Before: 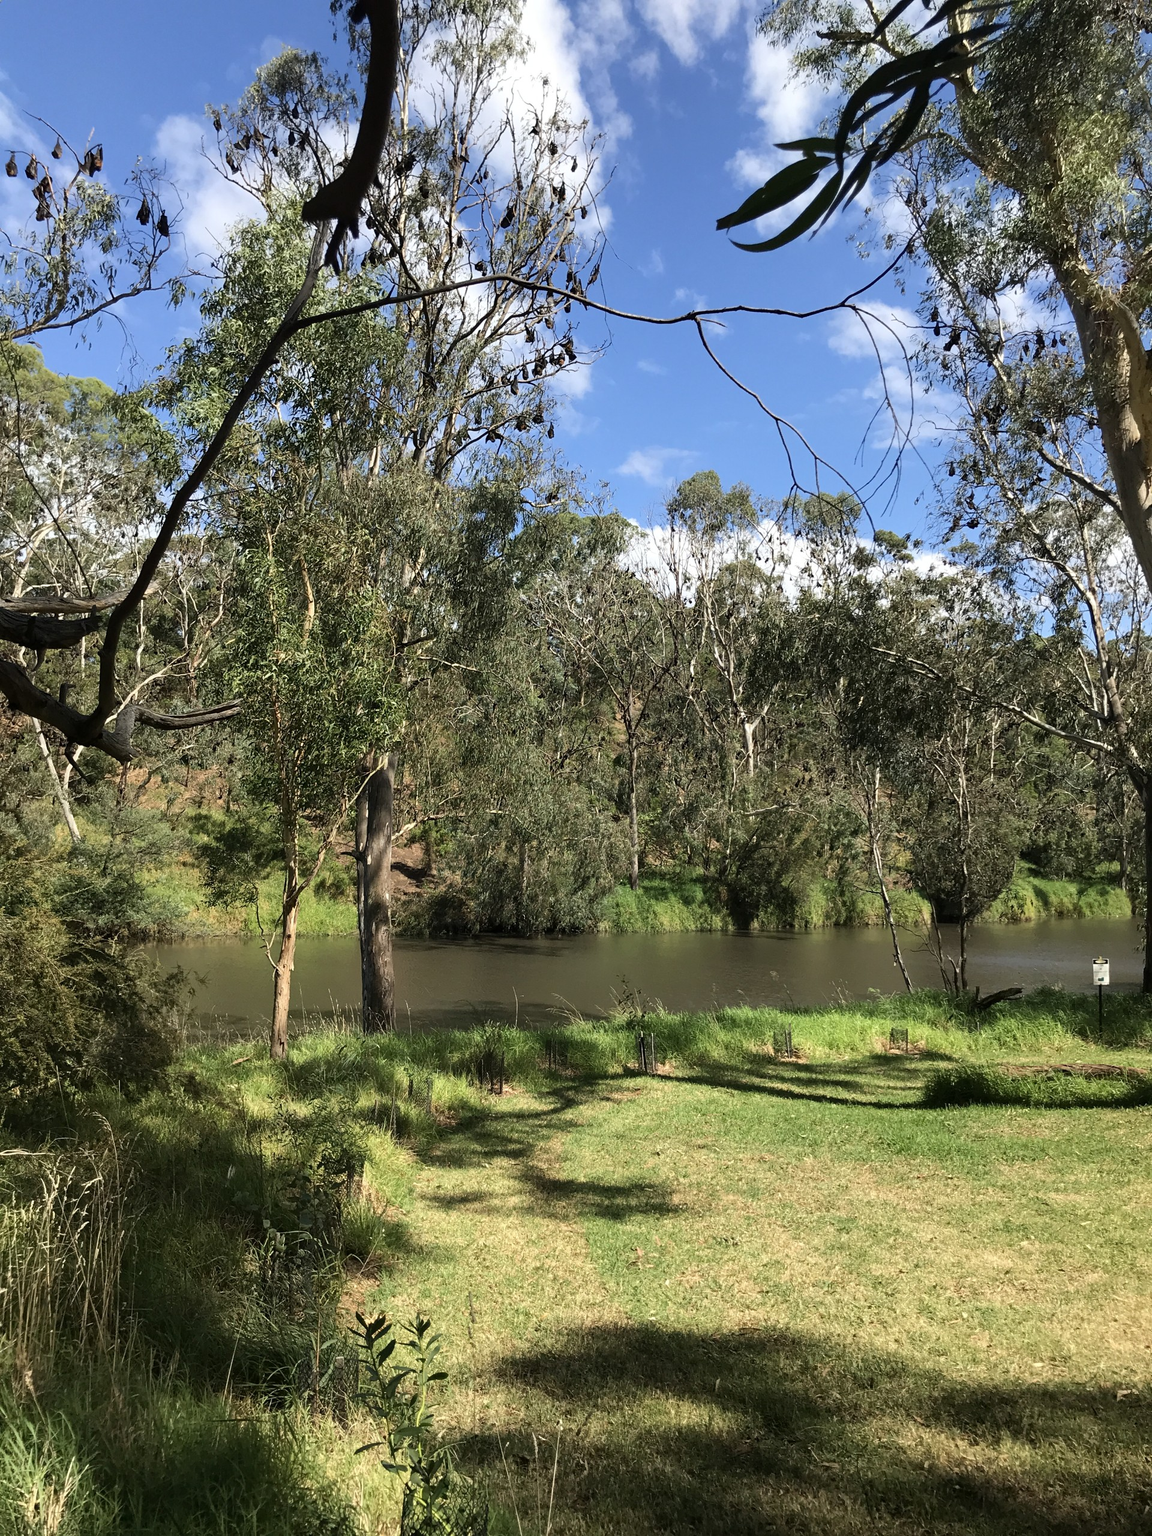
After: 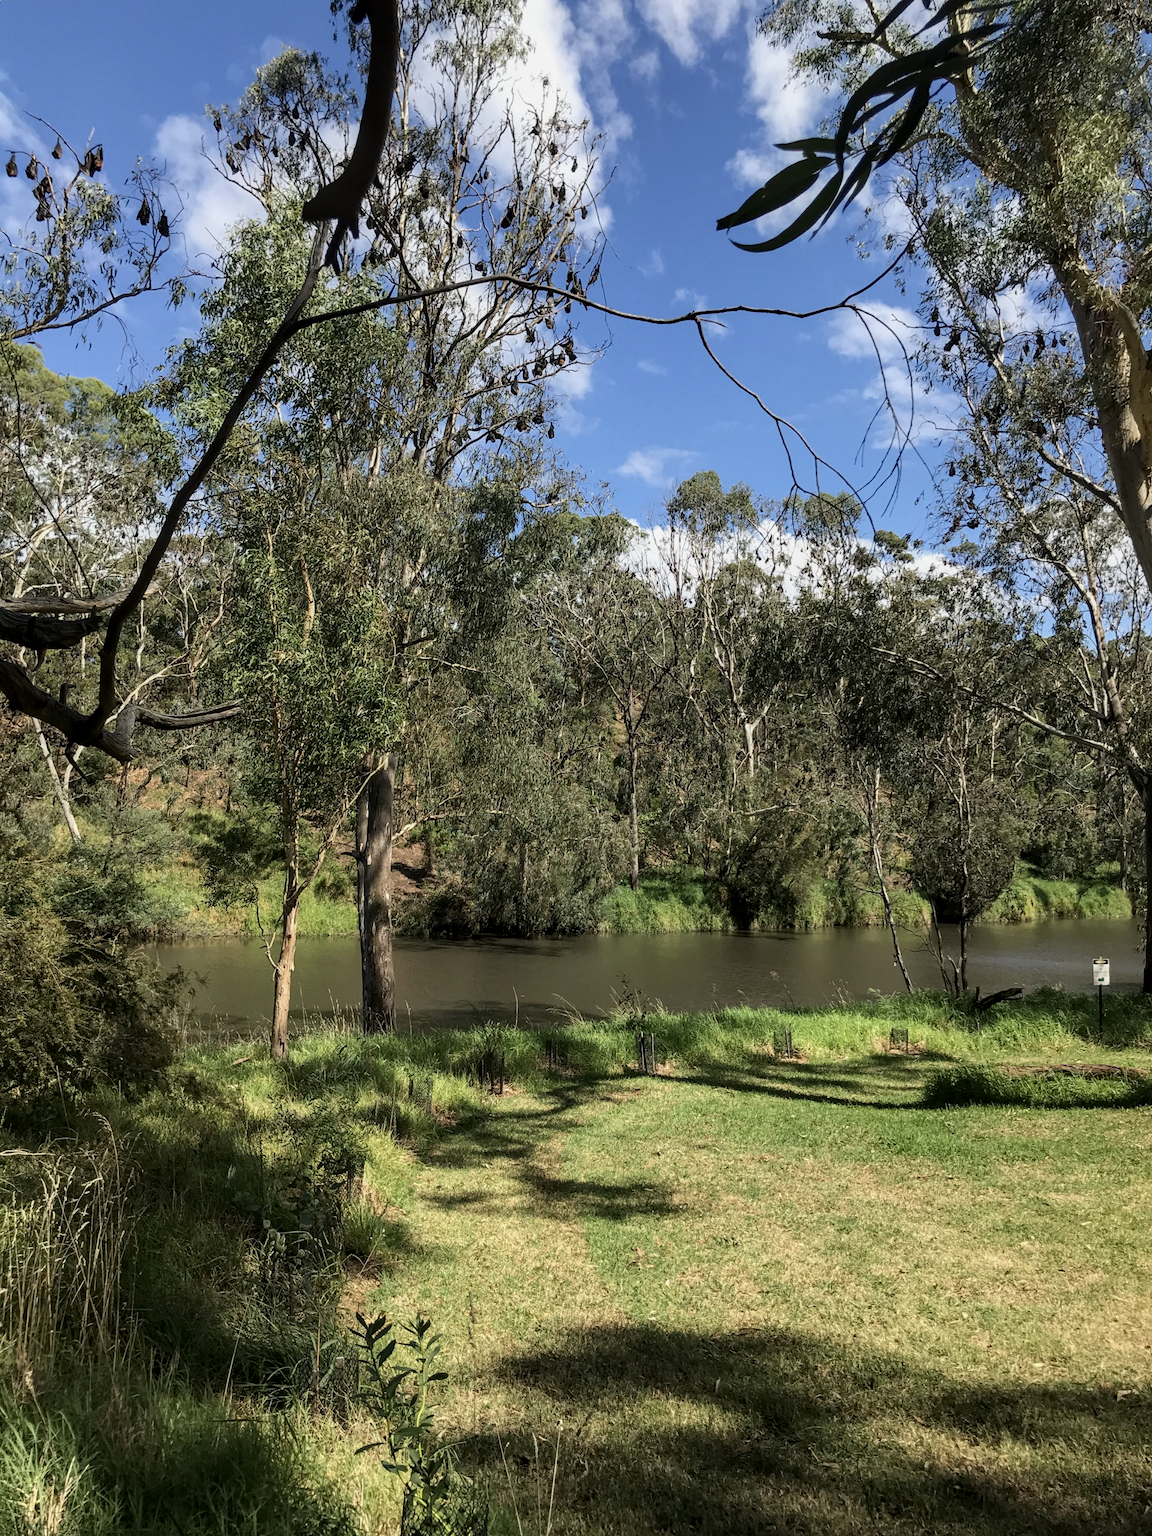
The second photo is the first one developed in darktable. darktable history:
exposure: exposure -0.238 EV, compensate highlight preservation false
local contrast: on, module defaults
